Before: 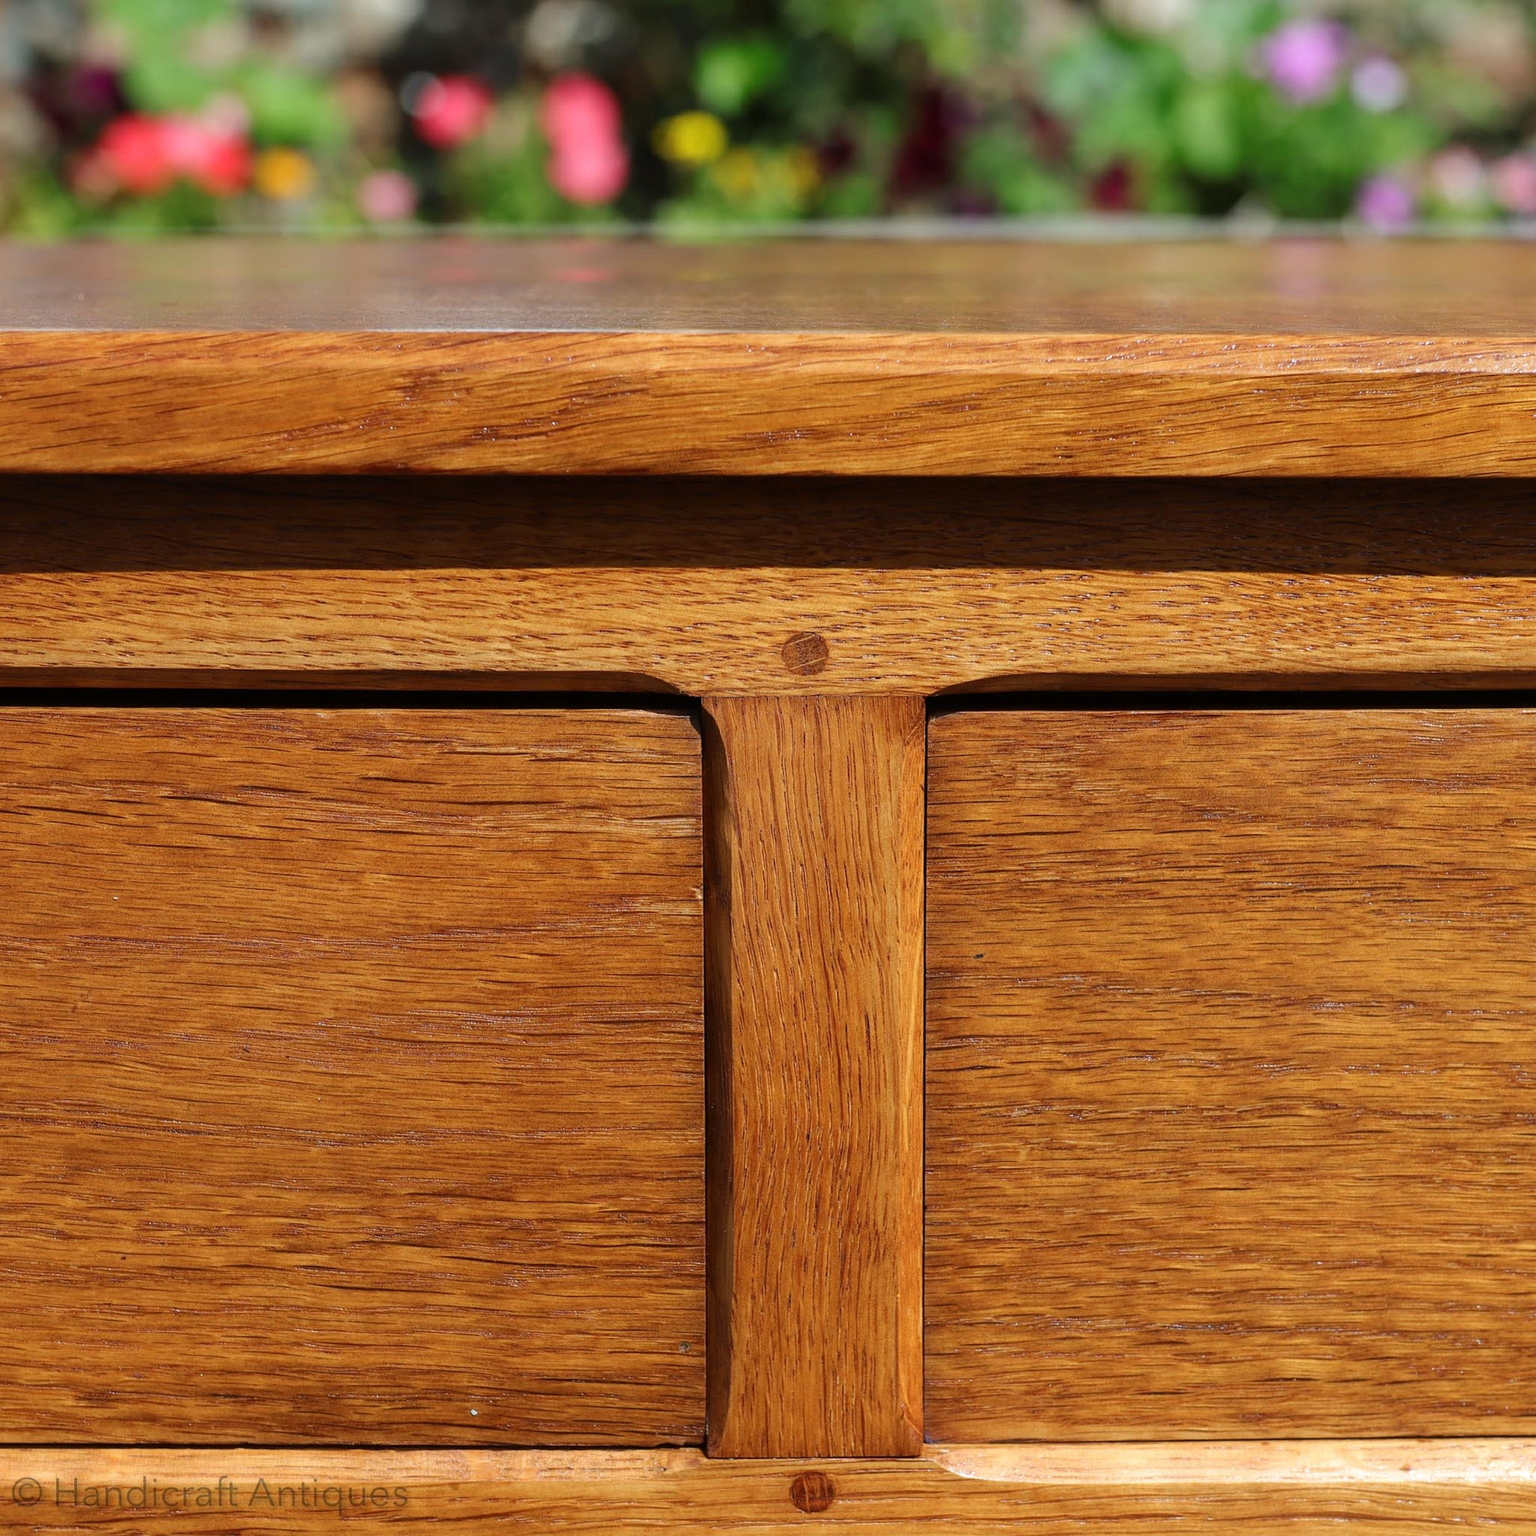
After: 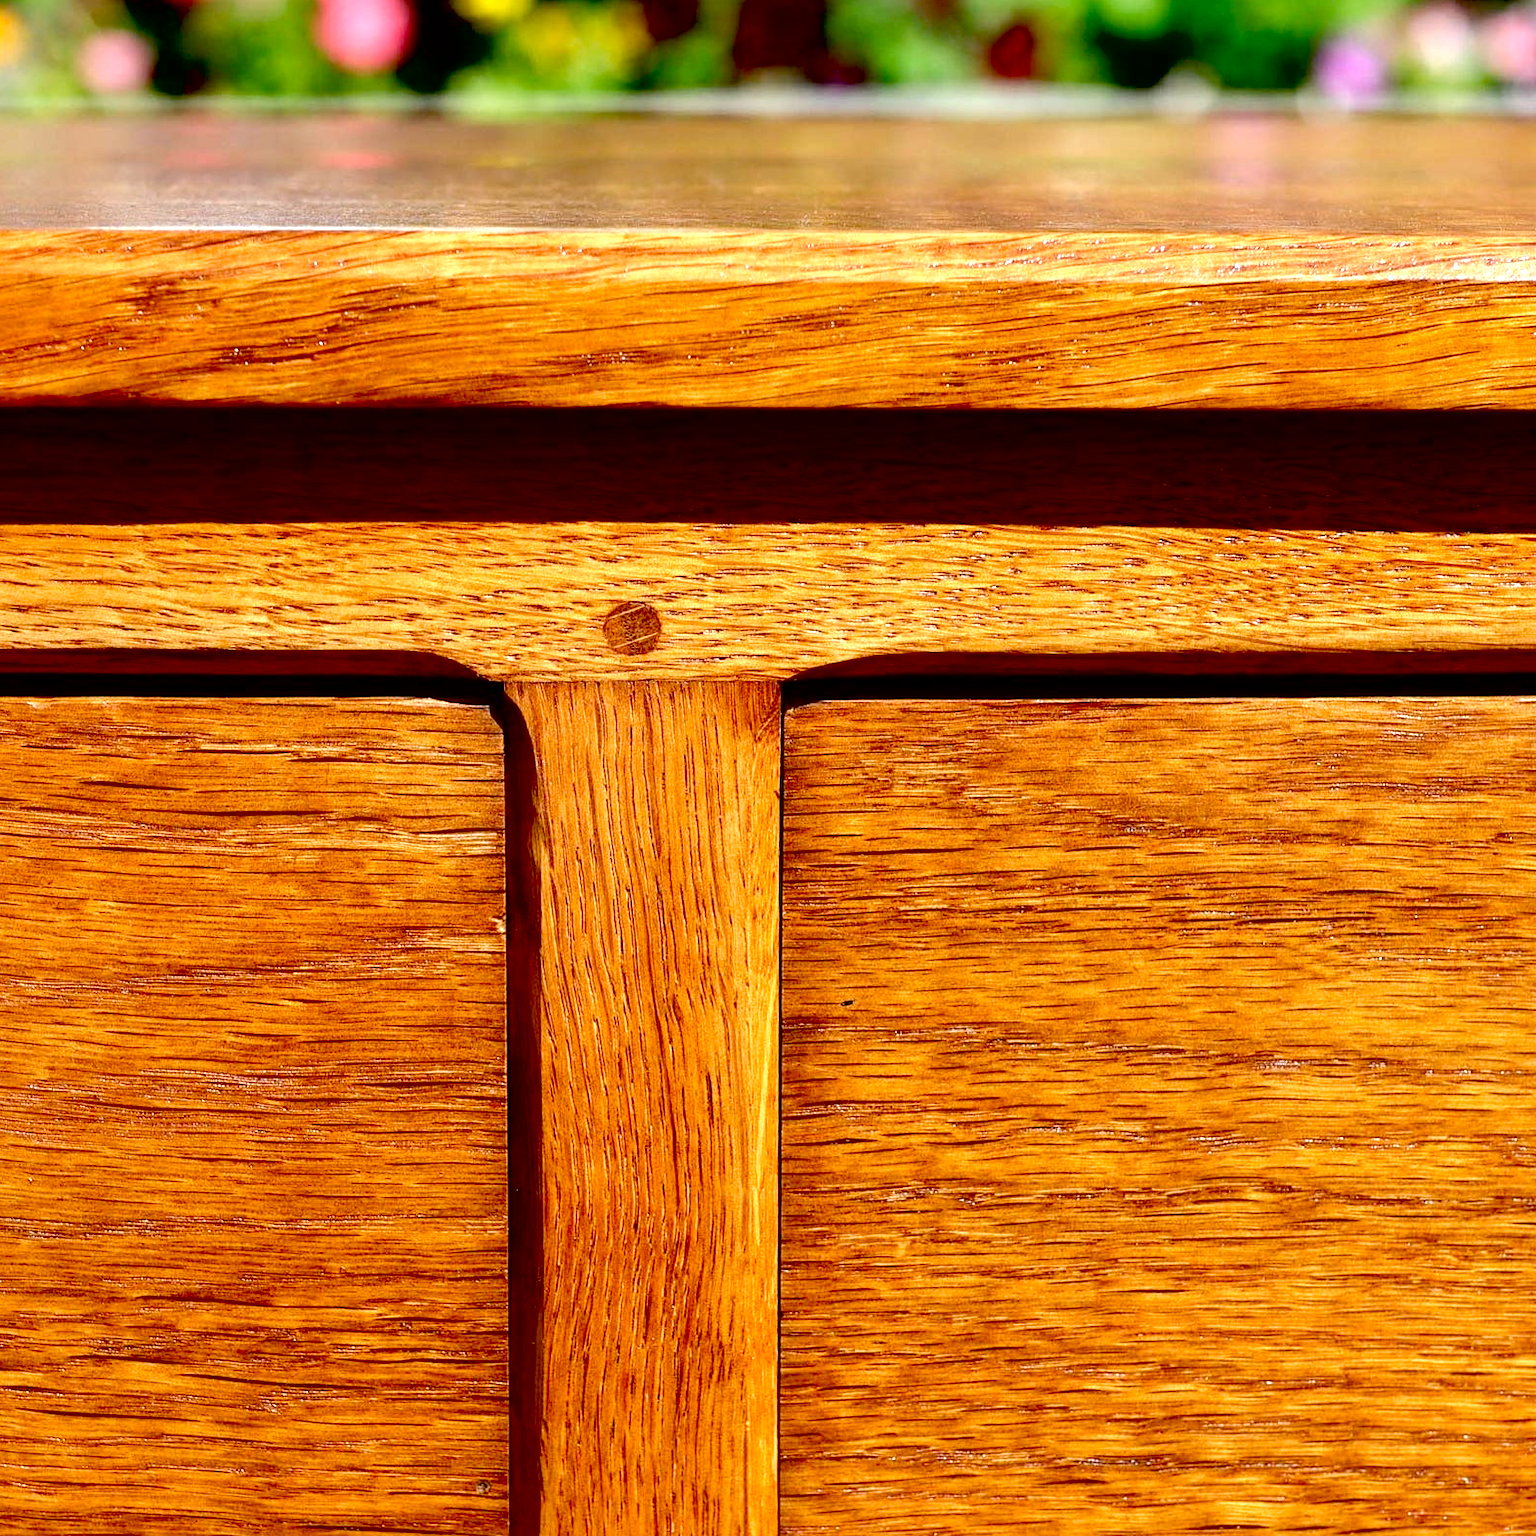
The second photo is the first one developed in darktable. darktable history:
tone equalizer: edges refinement/feathering 500, mask exposure compensation -1.57 EV, preserve details no
exposure: black level correction 0.035, exposure 0.9 EV, compensate exposure bias true, compensate highlight preservation false
local contrast: mode bilateral grid, contrast 25, coarseness 50, detail 123%, midtone range 0.2
crop: left 19.207%, top 9.518%, right 0.001%, bottom 9.692%
